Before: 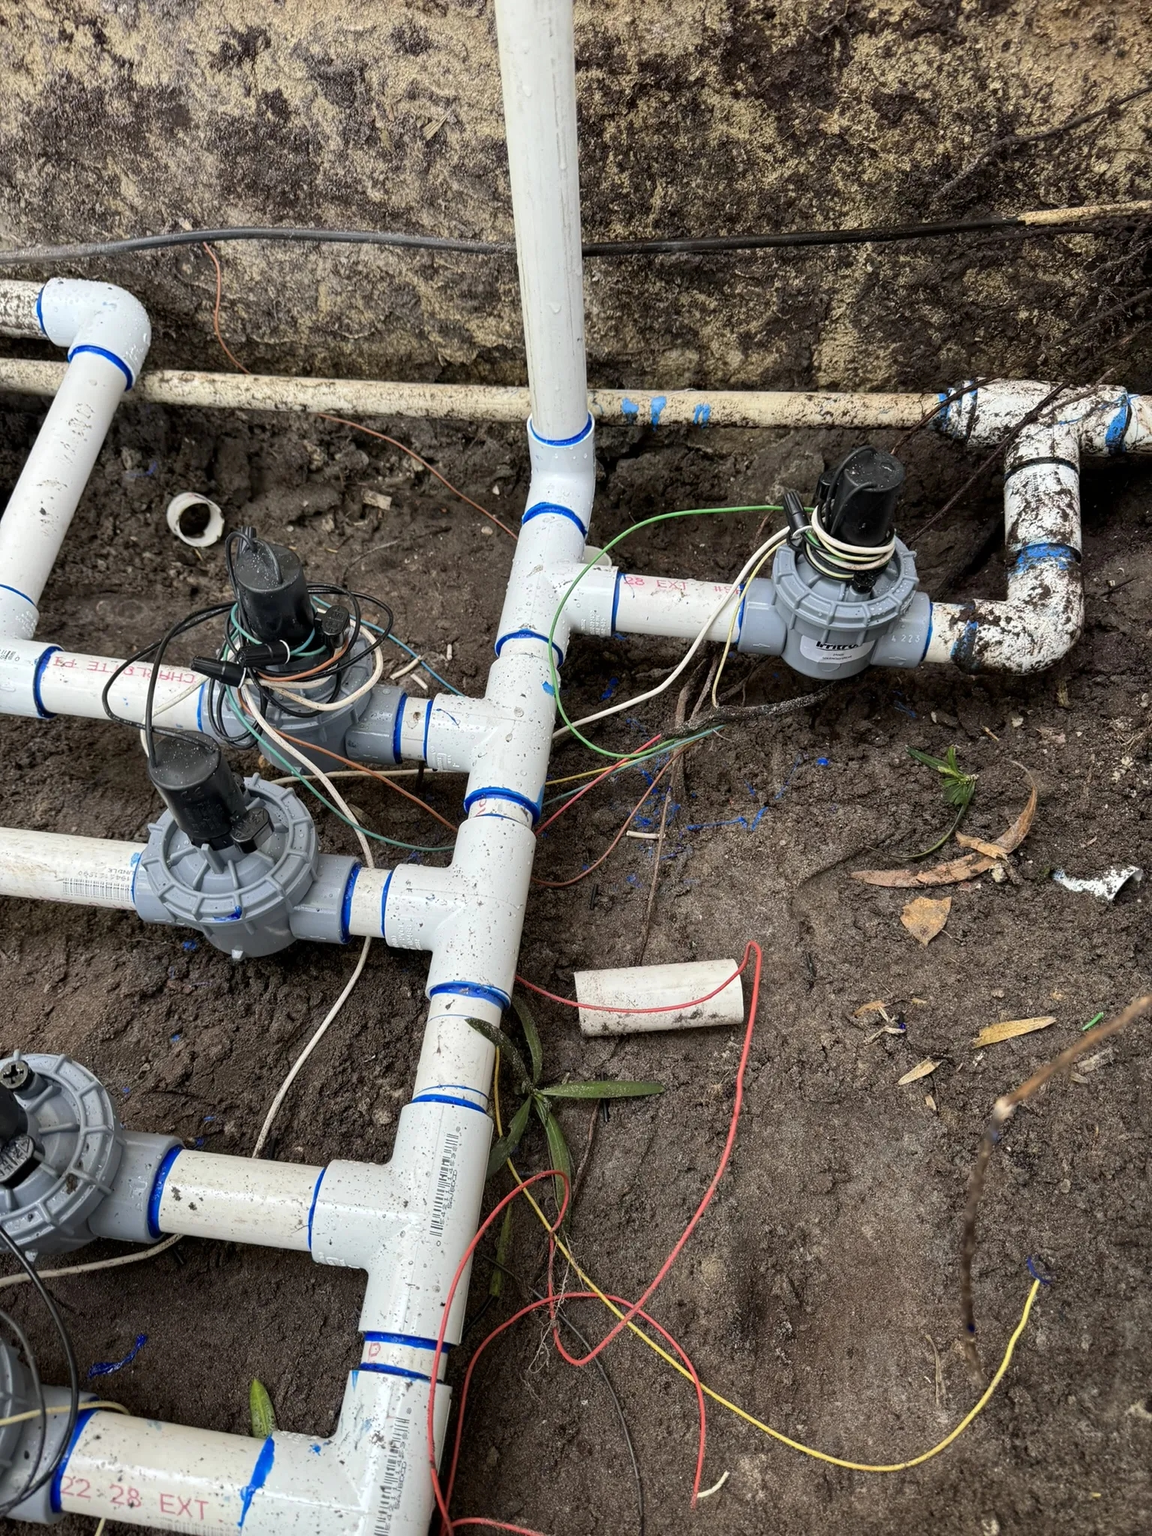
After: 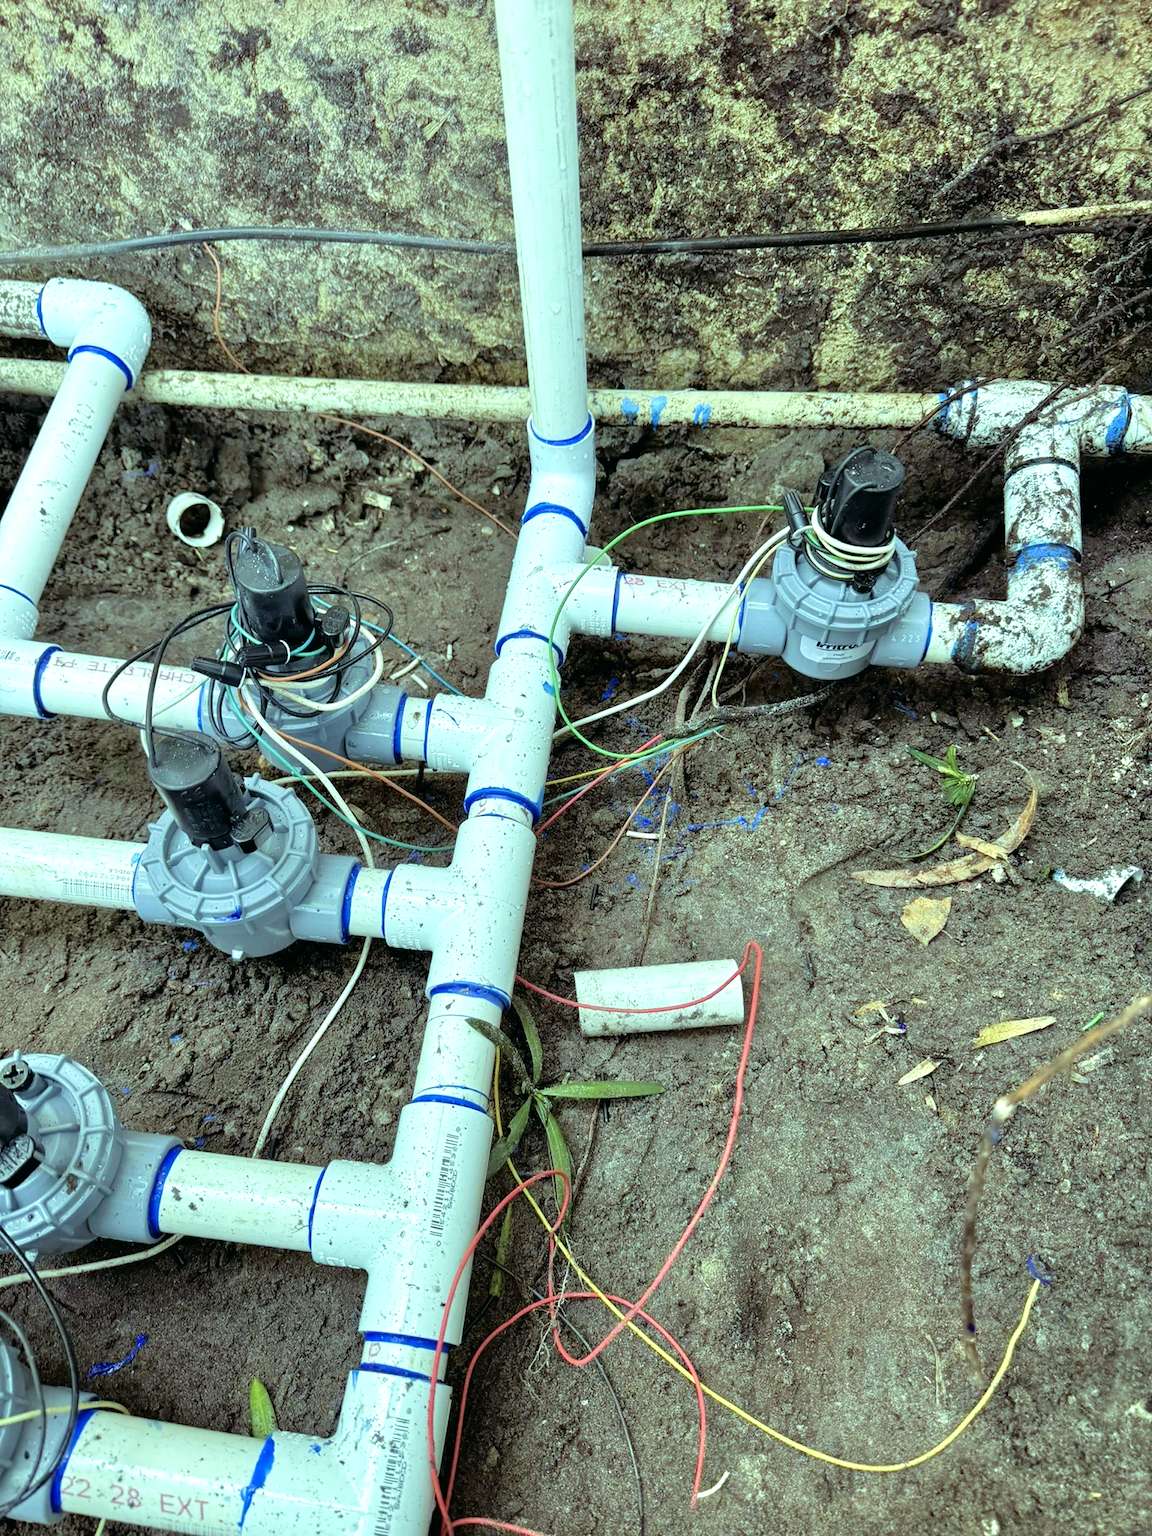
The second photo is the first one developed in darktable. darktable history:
color balance: mode lift, gamma, gain (sRGB), lift [0.997, 0.979, 1.021, 1.011], gamma [1, 1.084, 0.916, 0.998], gain [1, 0.87, 1.13, 1.101], contrast 4.55%, contrast fulcrum 38.24%, output saturation 104.09%
velvia: on, module defaults
tone equalizer: -7 EV 0.15 EV, -6 EV 0.6 EV, -5 EV 1.15 EV, -4 EV 1.33 EV, -3 EV 1.15 EV, -2 EV 0.6 EV, -1 EV 0.15 EV, mask exposure compensation -0.5 EV
